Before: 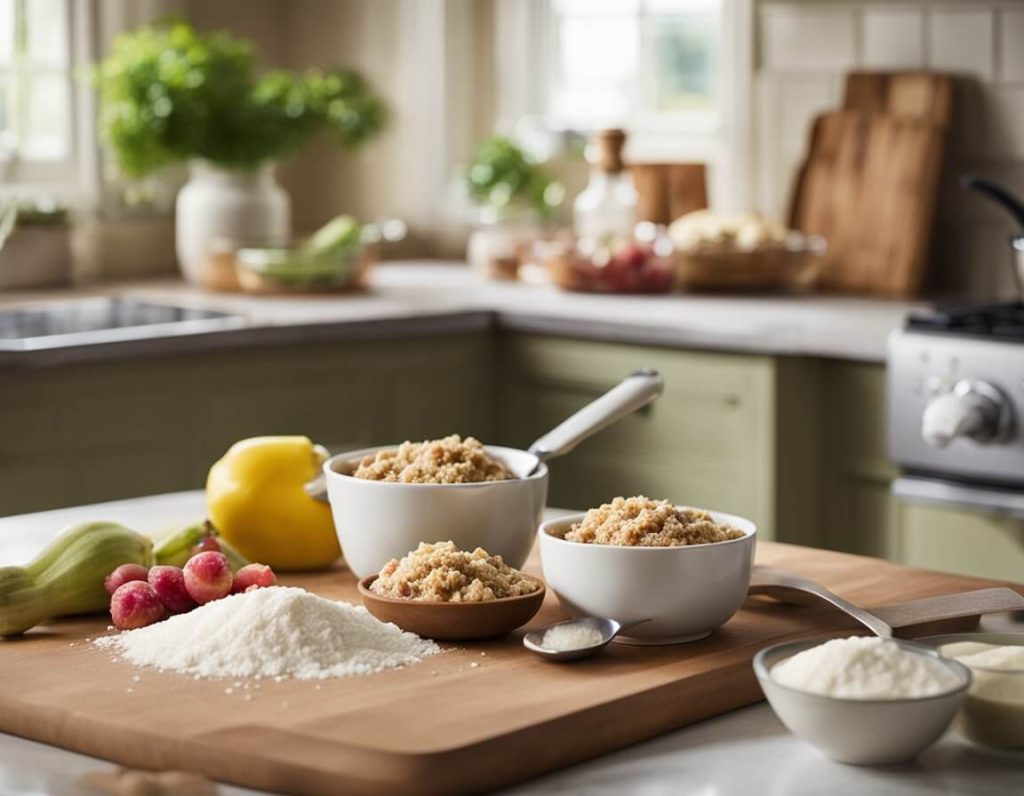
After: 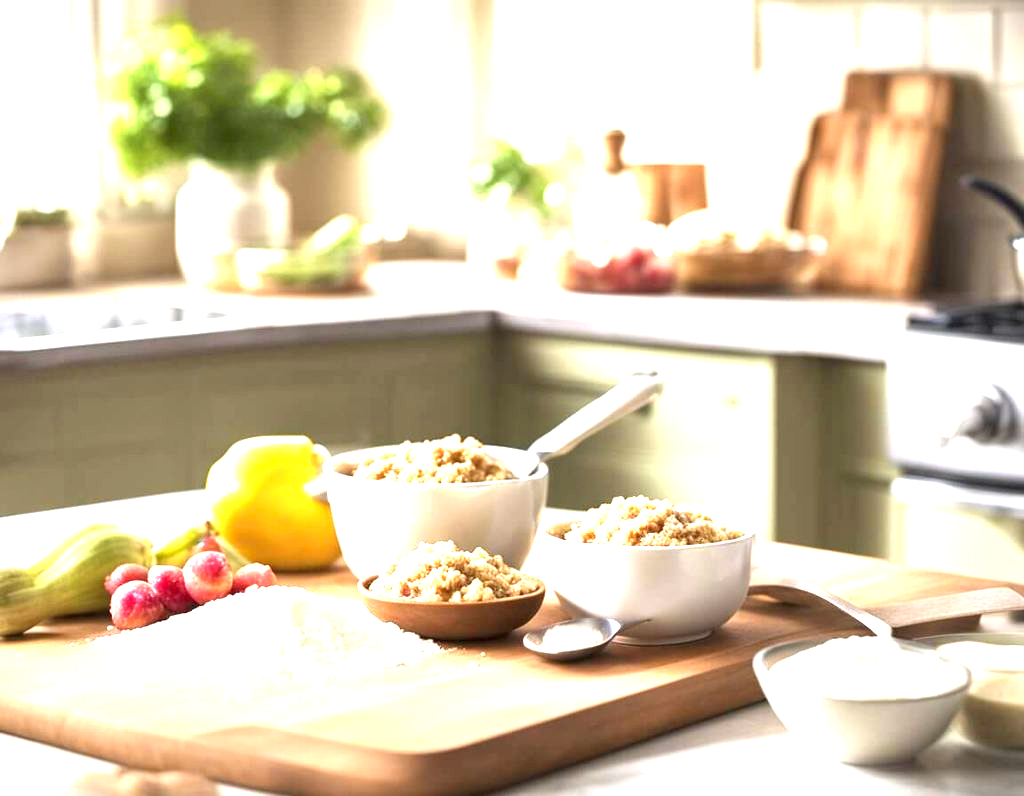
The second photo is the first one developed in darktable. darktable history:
exposure: exposure 1.991 EV, compensate highlight preservation false
